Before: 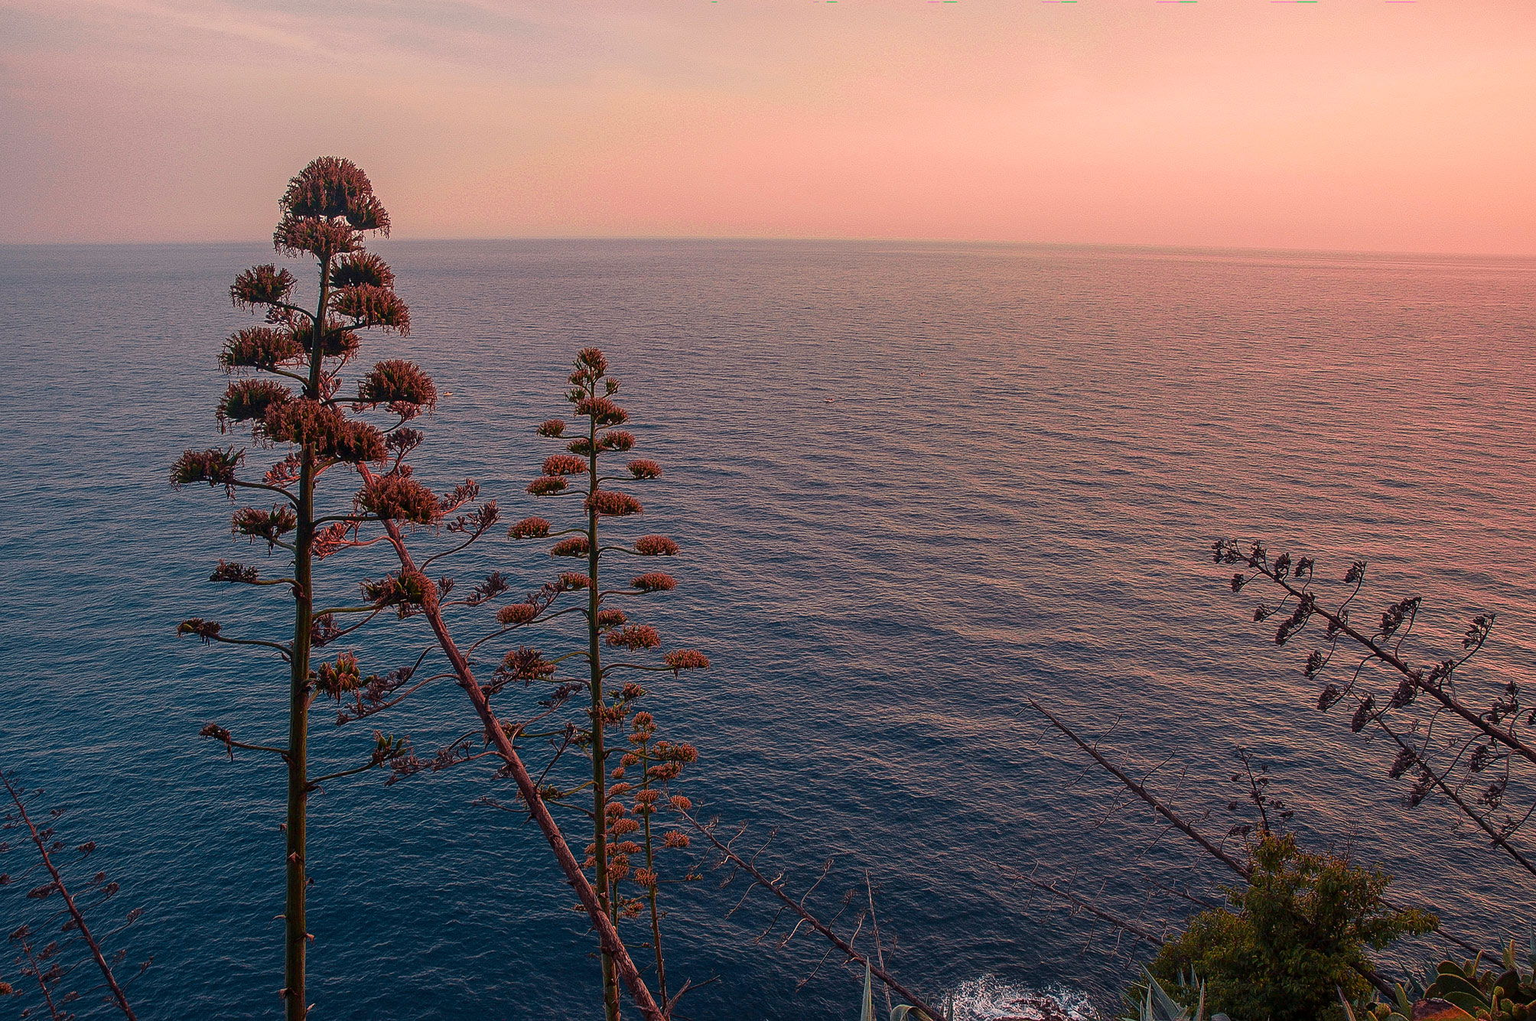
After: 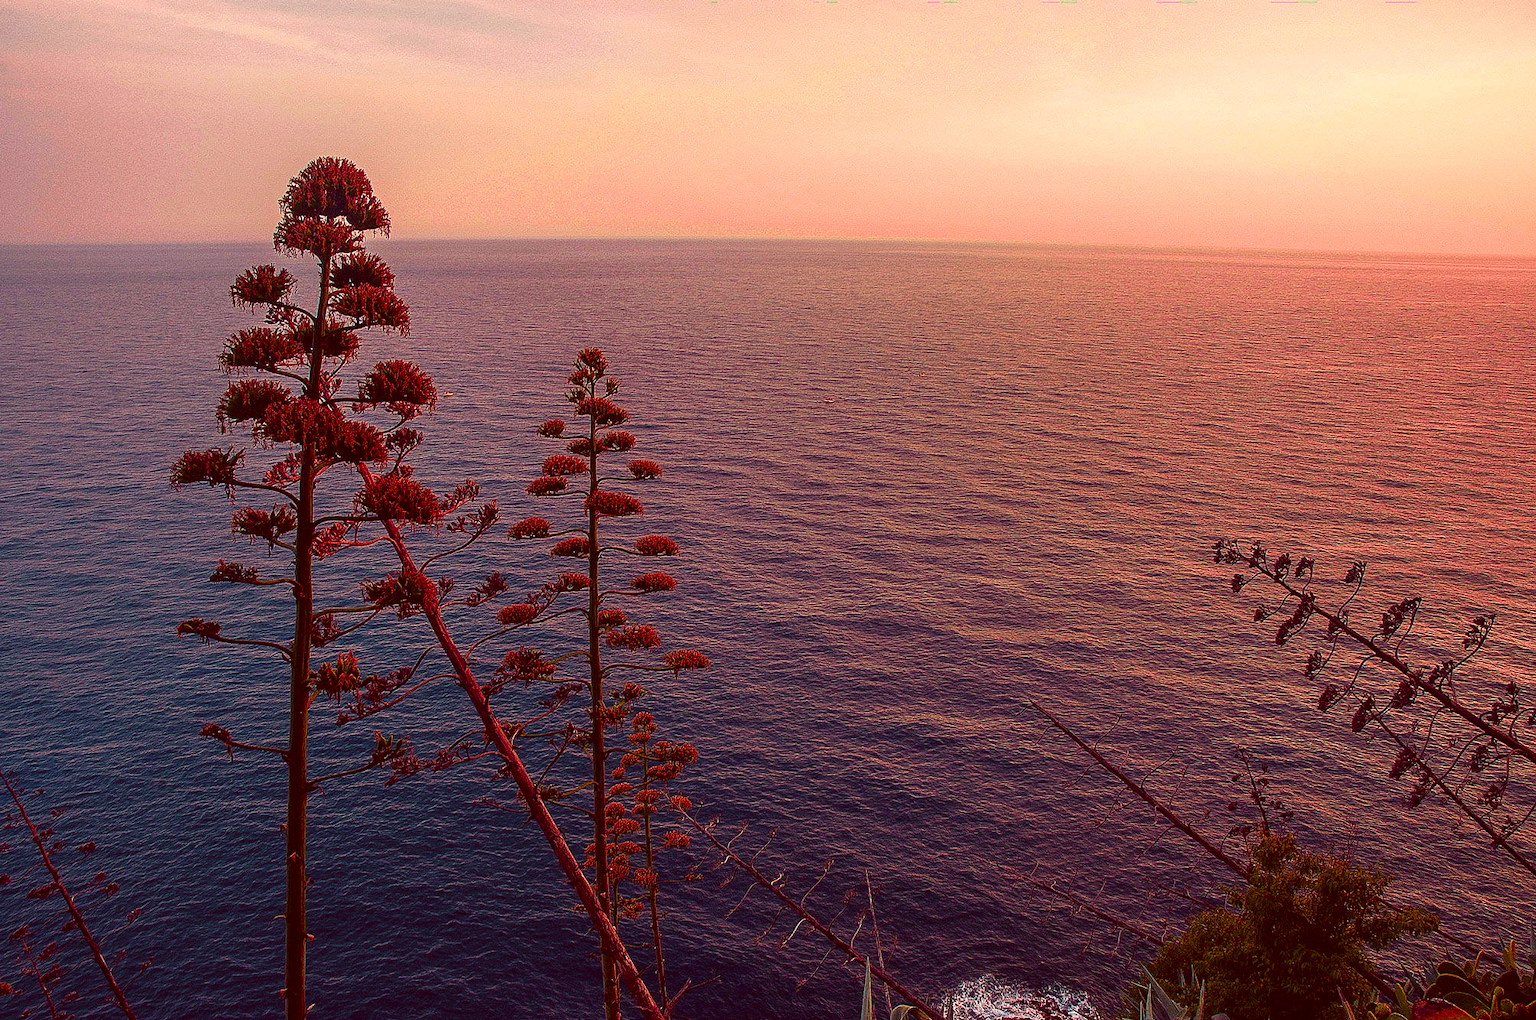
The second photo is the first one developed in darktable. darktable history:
crop: bottom 0.066%
color correction: highlights a* -7.13, highlights b* -0.154, shadows a* 20.69, shadows b* 11.72
color balance rgb: shadows fall-off 101.745%, linear chroma grading › global chroma 14.92%, perceptual saturation grading › global saturation 20%, perceptual saturation grading › highlights -25.474%, perceptual saturation grading › shadows 49.626%, perceptual brilliance grading › global brilliance 14.569%, perceptual brilliance grading › shadows -35.203%, mask middle-gray fulcrum 21.734%
velvia: strength 16.72%
